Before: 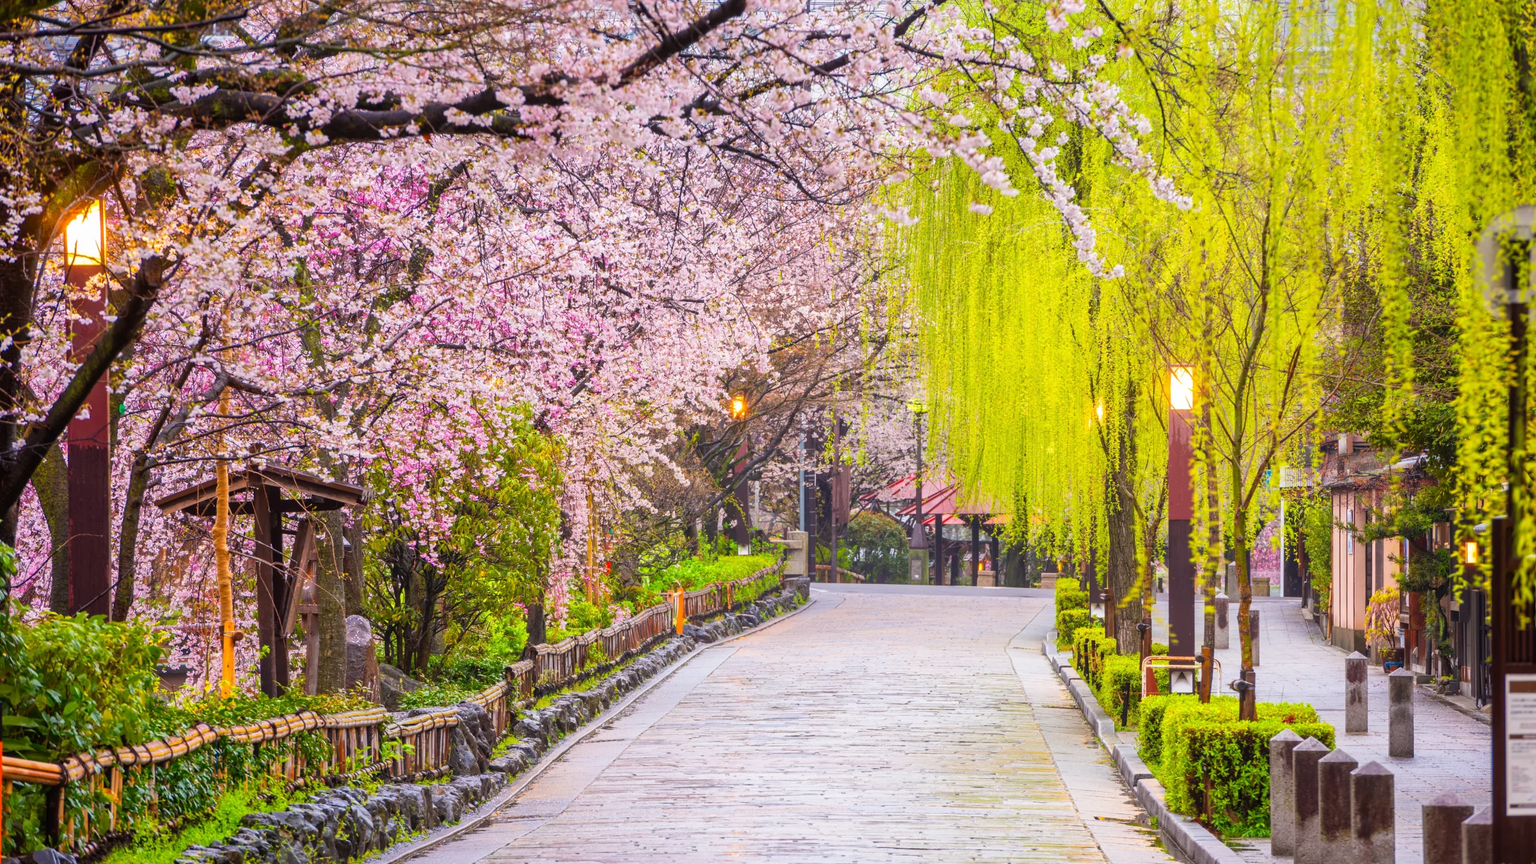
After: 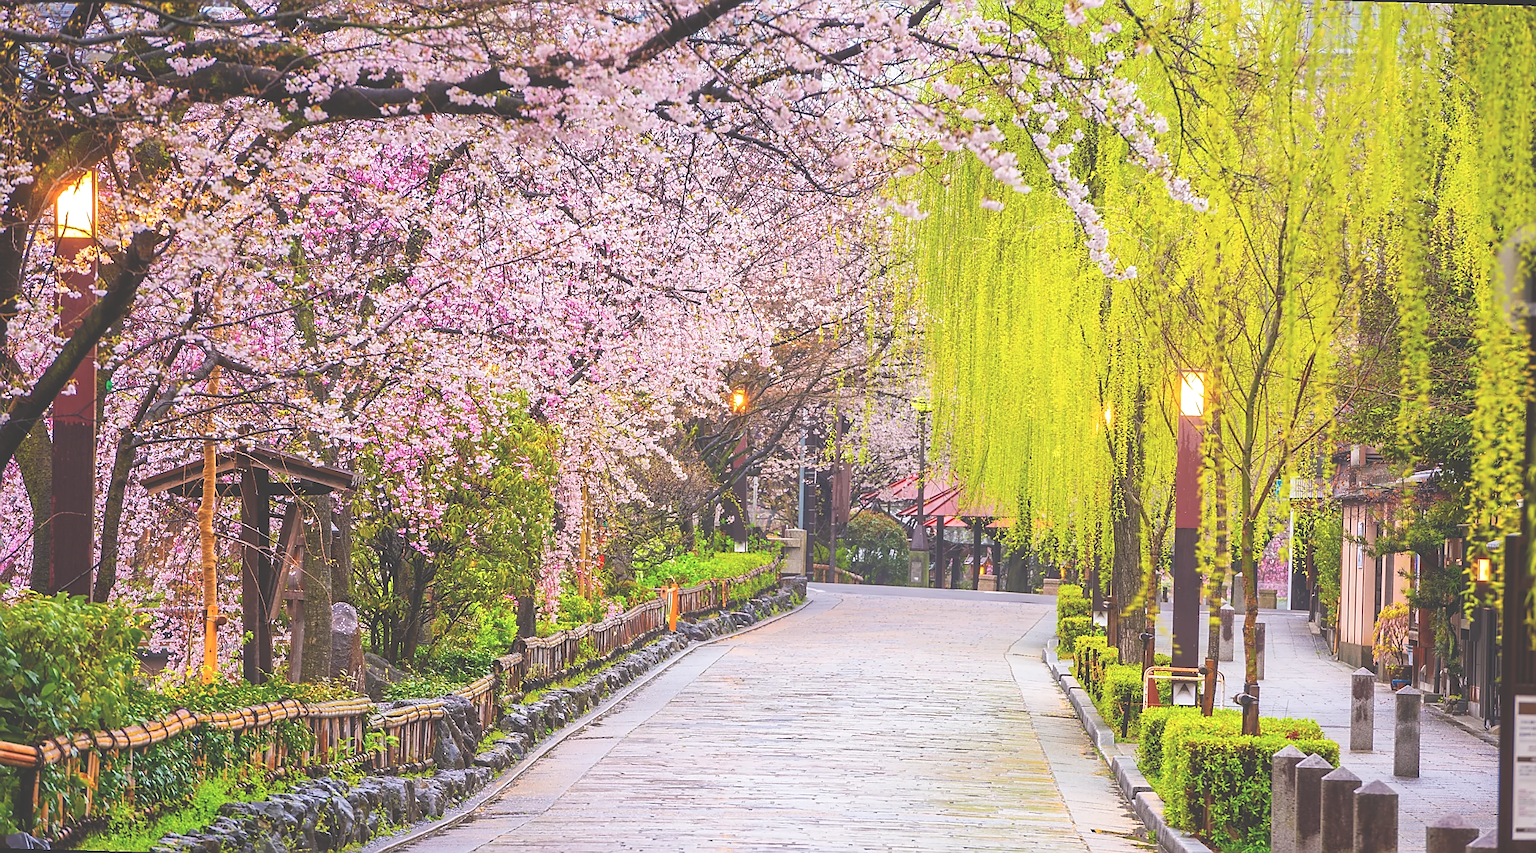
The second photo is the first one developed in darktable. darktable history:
sharpen: radius 1.4, amount 1.25, threshold 0.7
exposure: black level correction -0.041, exposure 0.064 EV, compensate highlight preservation false
rotate and perspective: rotation 1.57°, crop left 0.018, crop right 0.982, crop top 0.039, crop bottom 0.961
